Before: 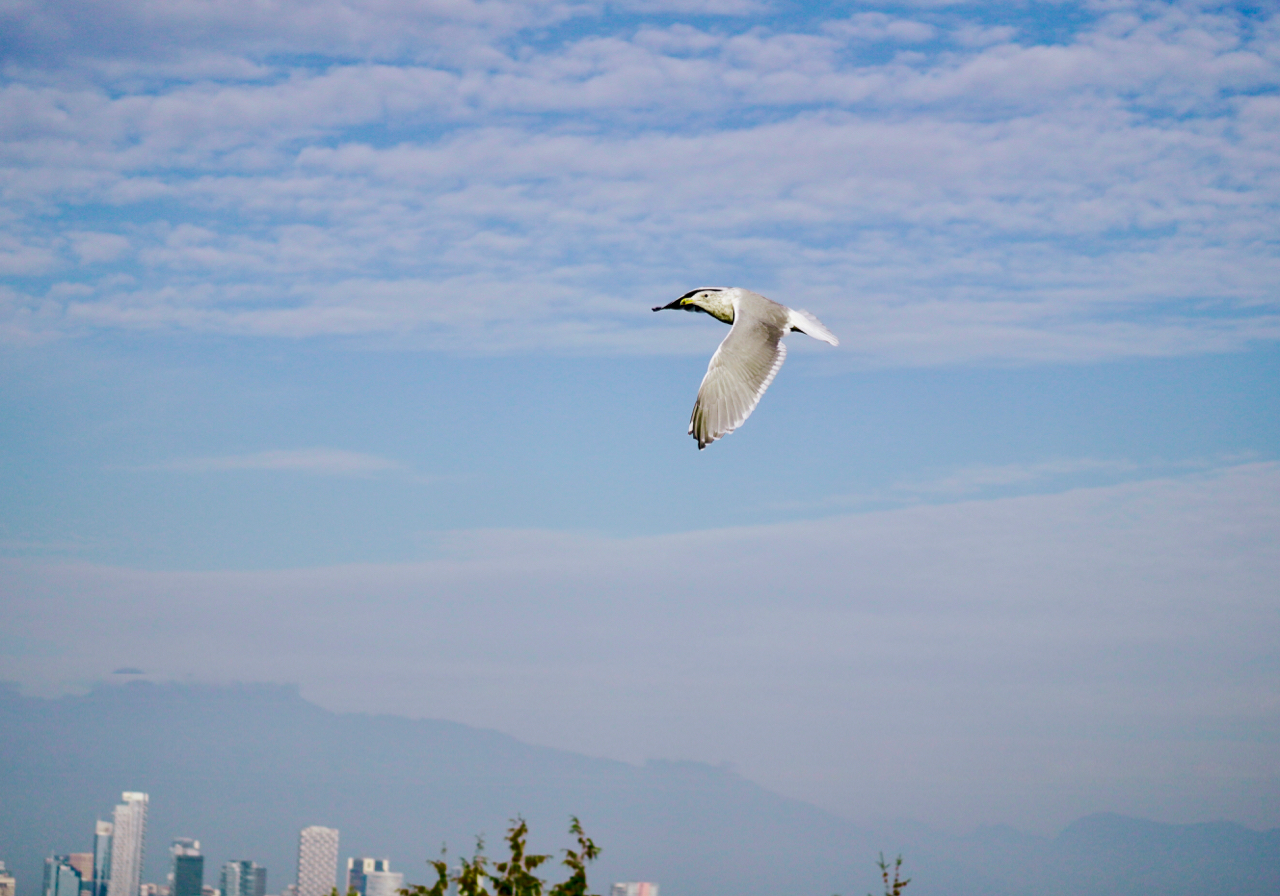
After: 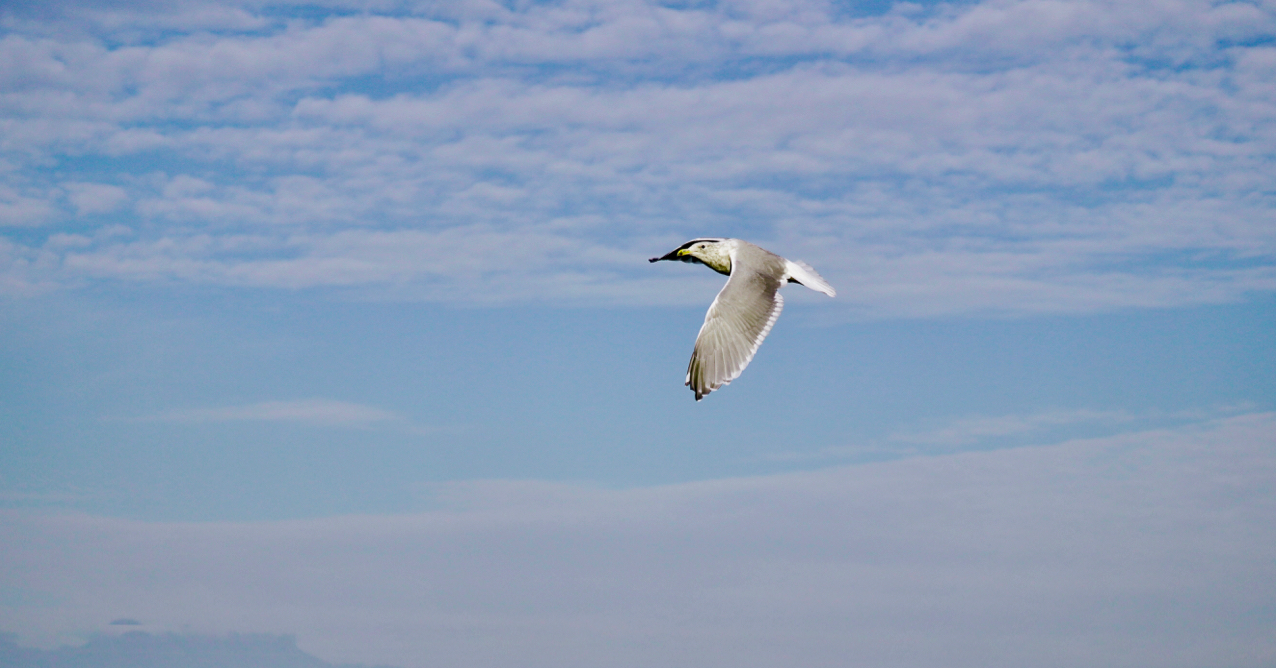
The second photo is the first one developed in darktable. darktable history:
crop: left 0.255%, top 5.48%, bottom 19.913%
shadows and highlights: soften with gaussian
